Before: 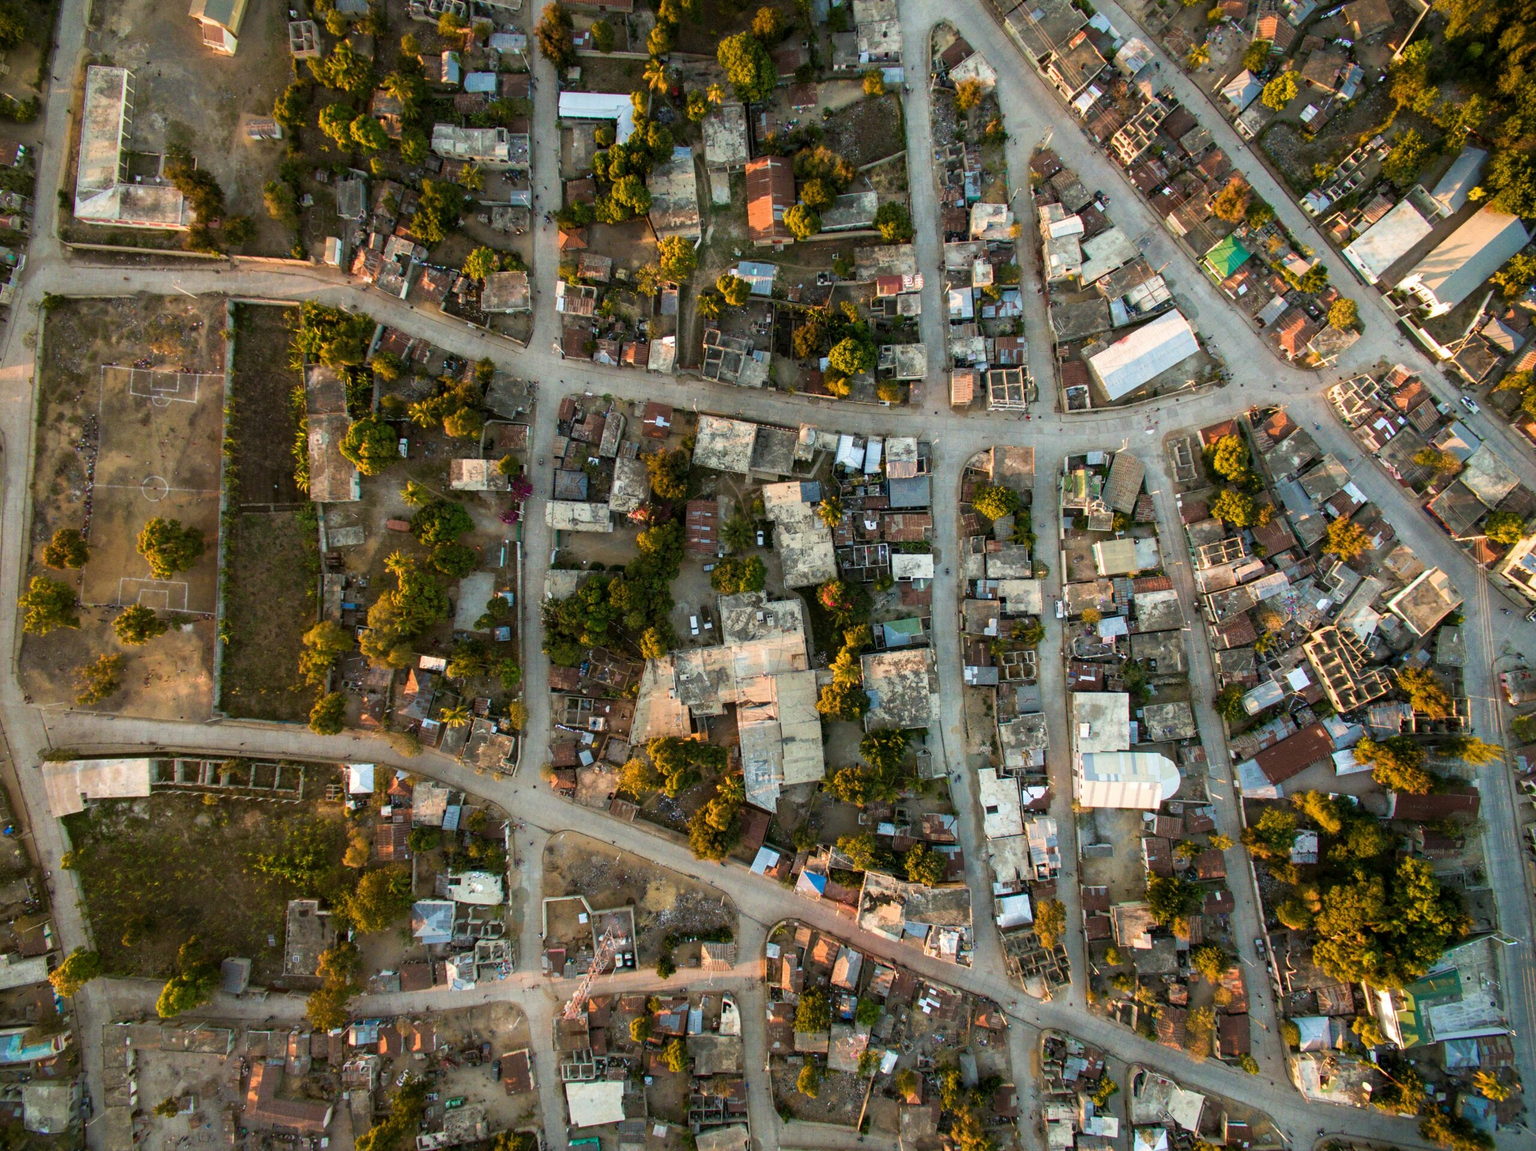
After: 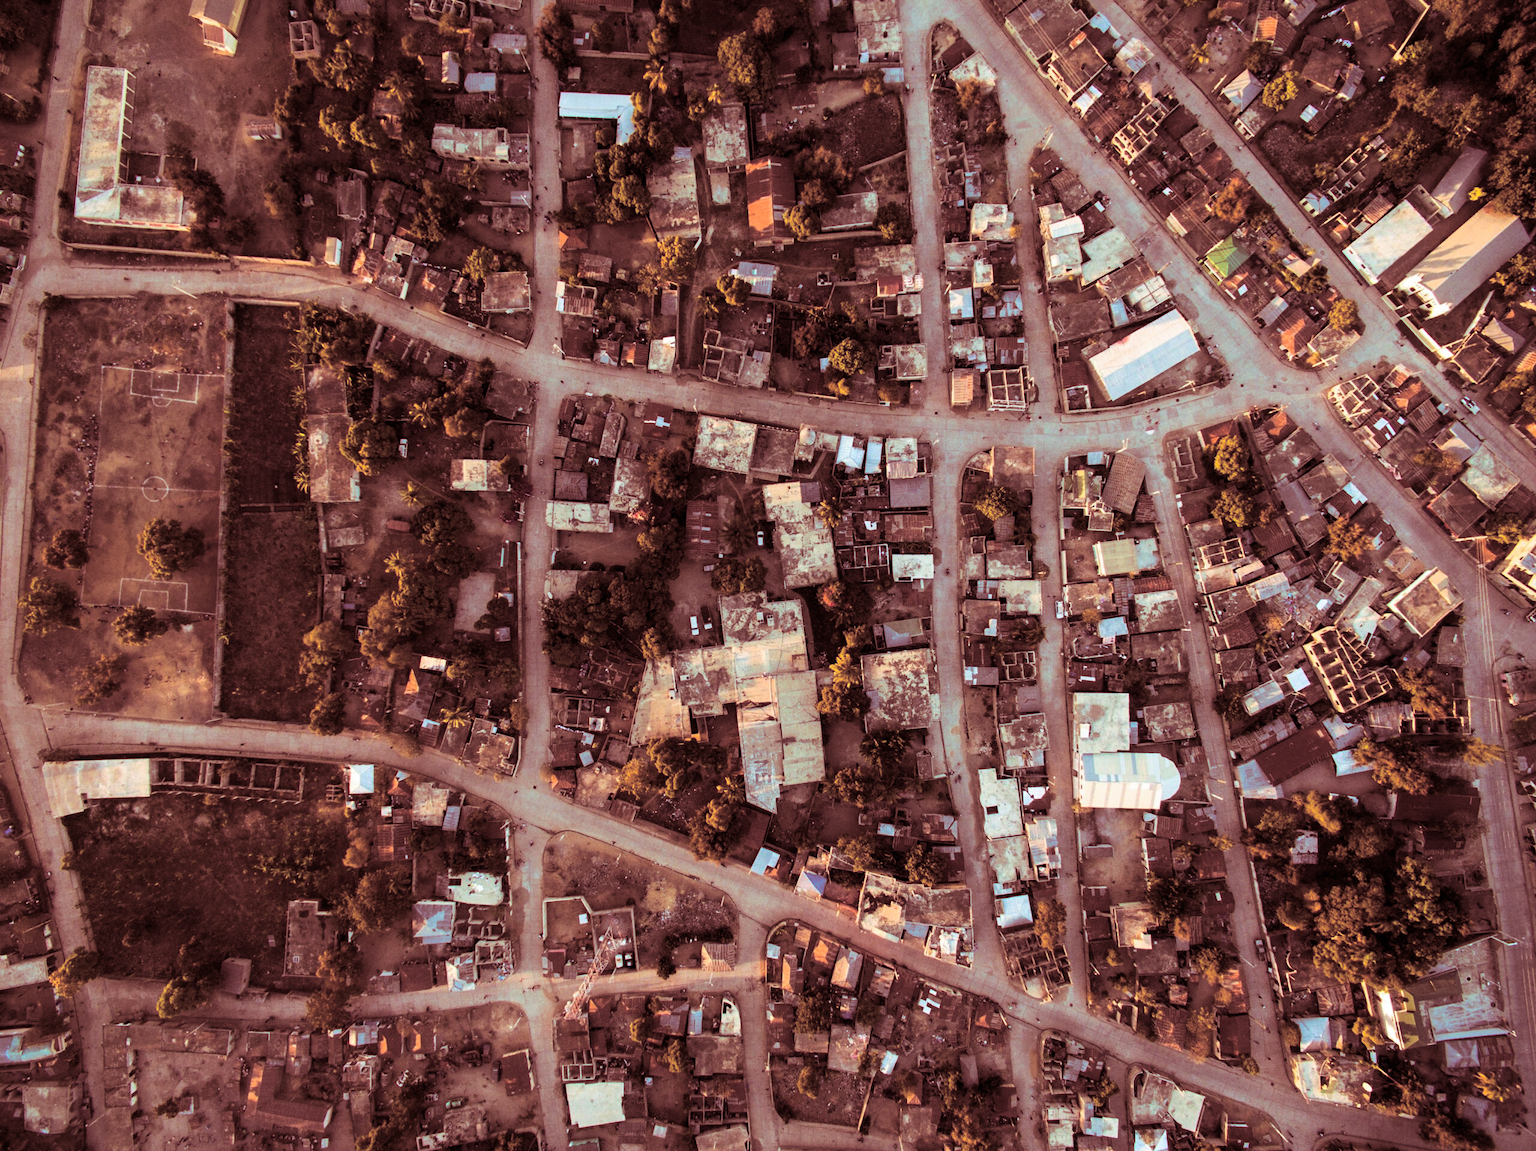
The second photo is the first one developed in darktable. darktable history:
contrast brightness saturation: contrast 0.1, brightness 0.02, saturation 0.02
split-toning: highlights › saturation 0, balance -61.83
